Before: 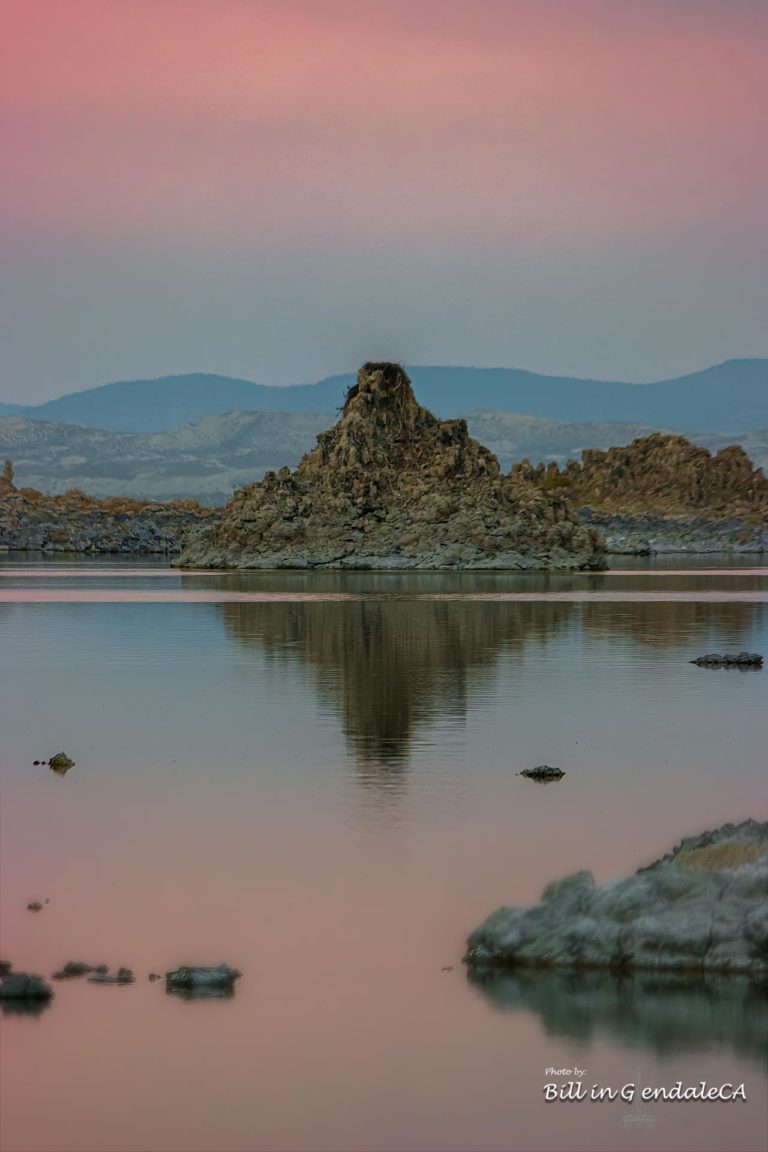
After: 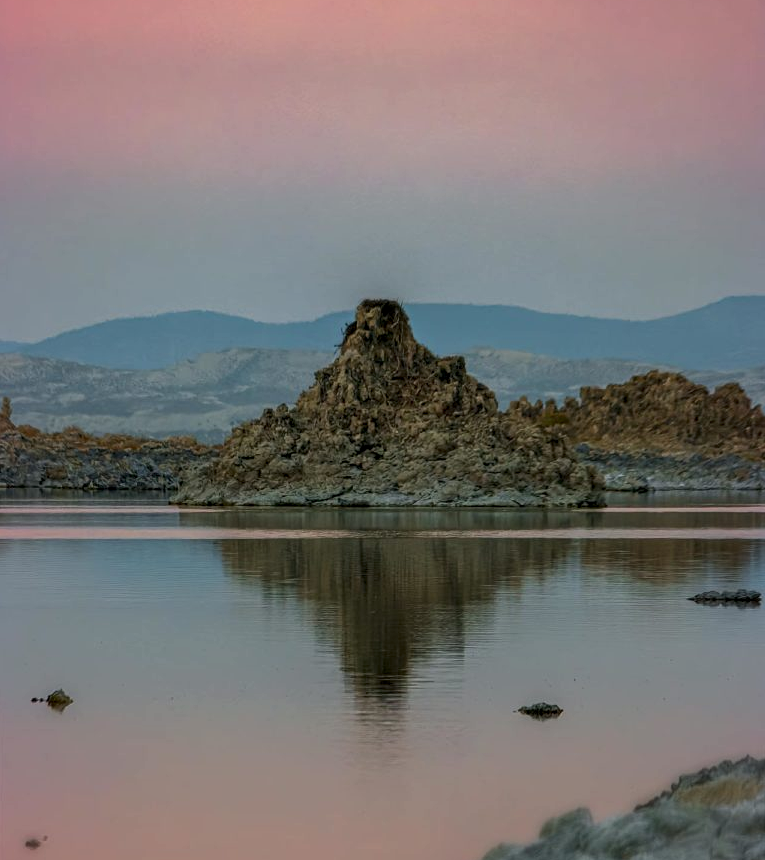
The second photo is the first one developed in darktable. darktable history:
crop: left 0.387%, top 5.469%, bottom 19.809%
local contrast: on, module defaults
